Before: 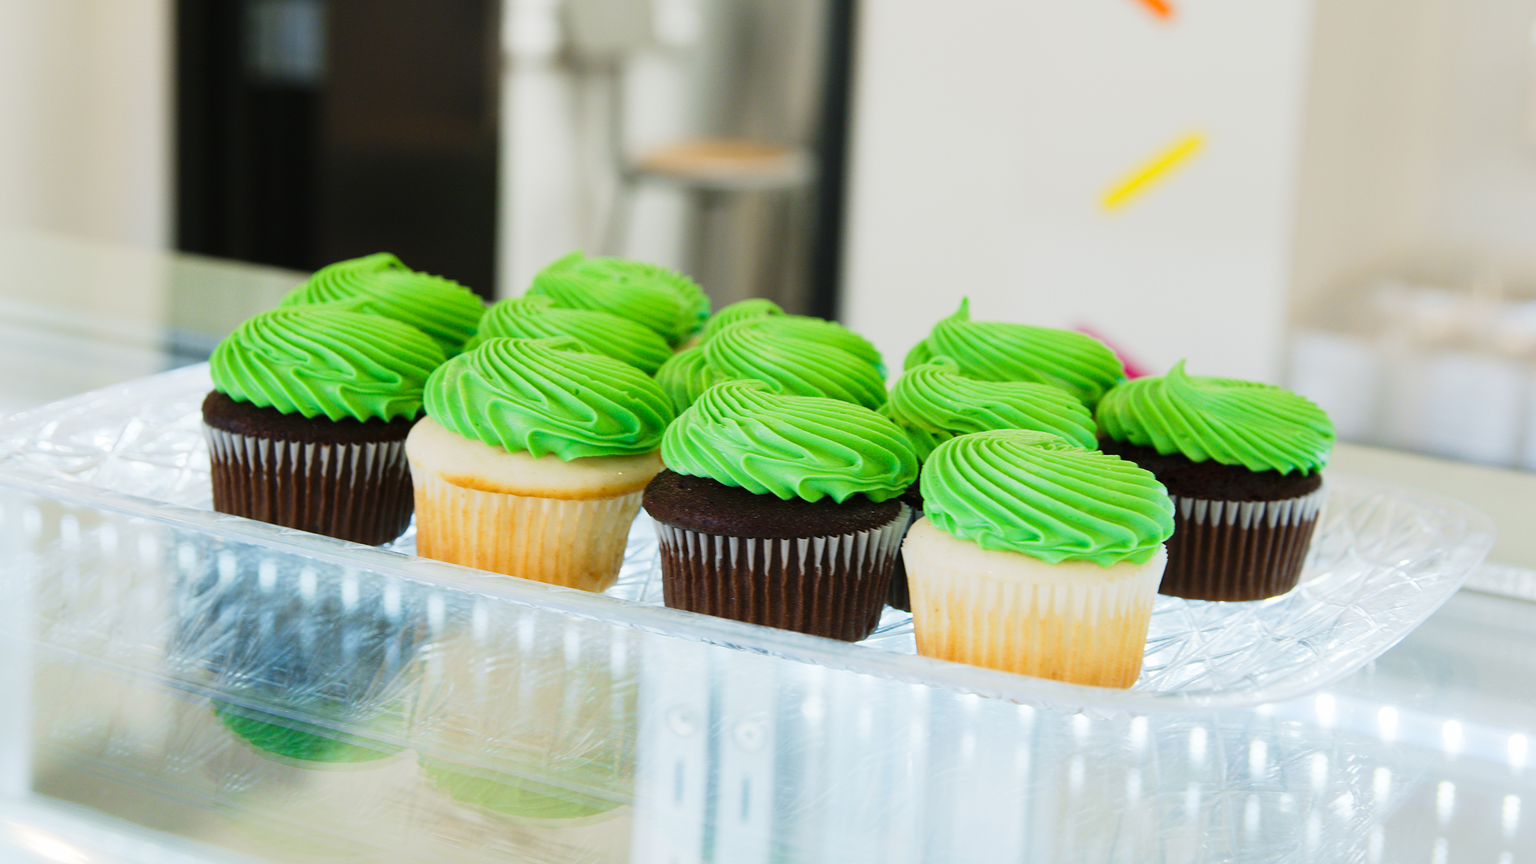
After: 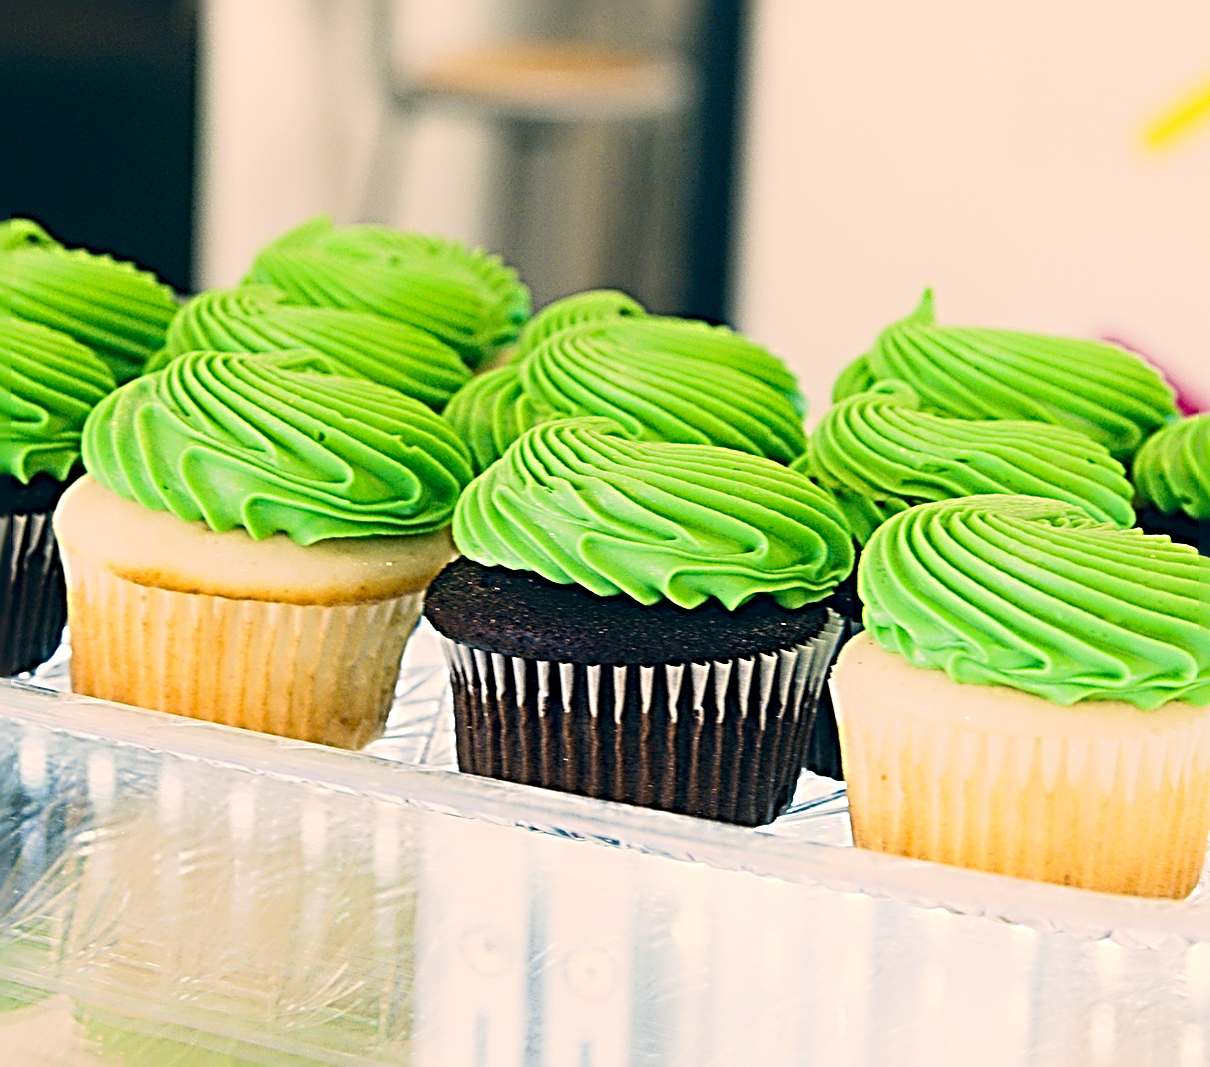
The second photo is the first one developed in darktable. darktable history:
crop and rotate: angle 0.016°, left 24.2%, top 13.117%, right 25.36%, bottom 7.82%
shadows and highlights: shadows -0.149, highlights 42
color correction: highlights a* 10.29, highlights b* 14.02, shadows a* -10.31, shadows b* -14.97
sharpen: radius 4.048, amount 1.991
